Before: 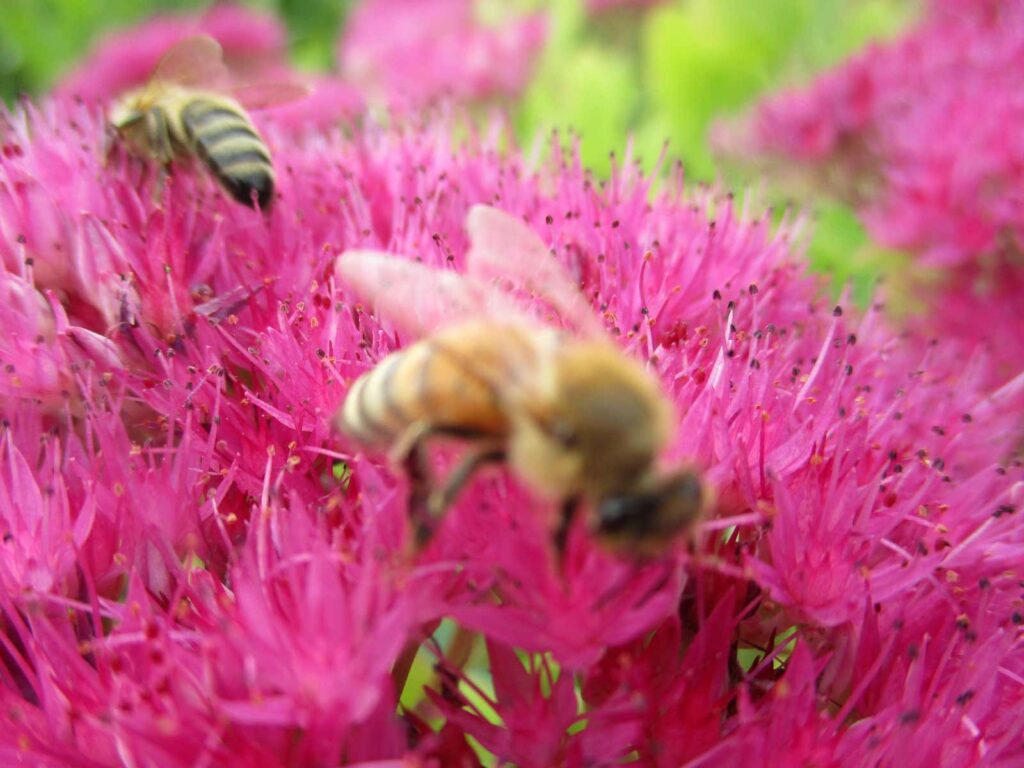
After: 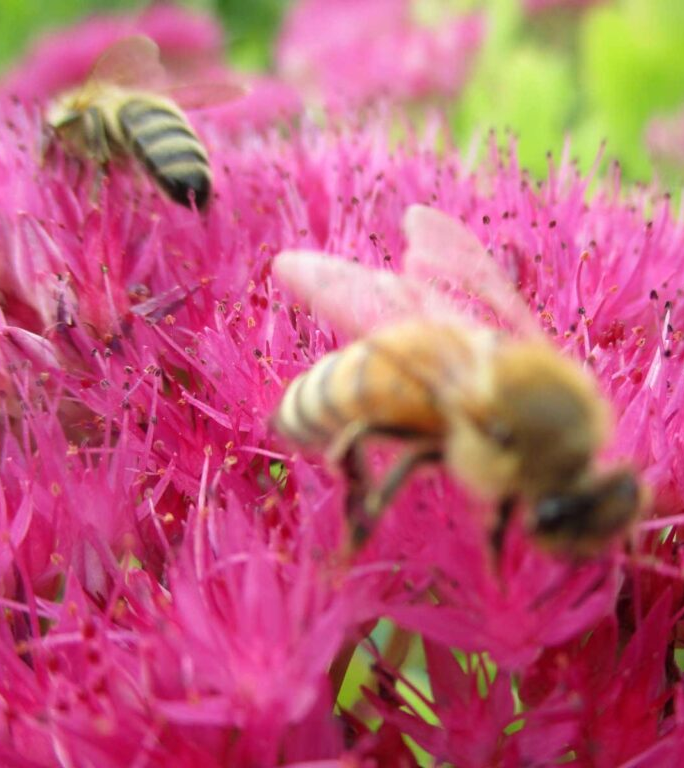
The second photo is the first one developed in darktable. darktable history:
crop and rotate: left 6.161%, right 27.013%
